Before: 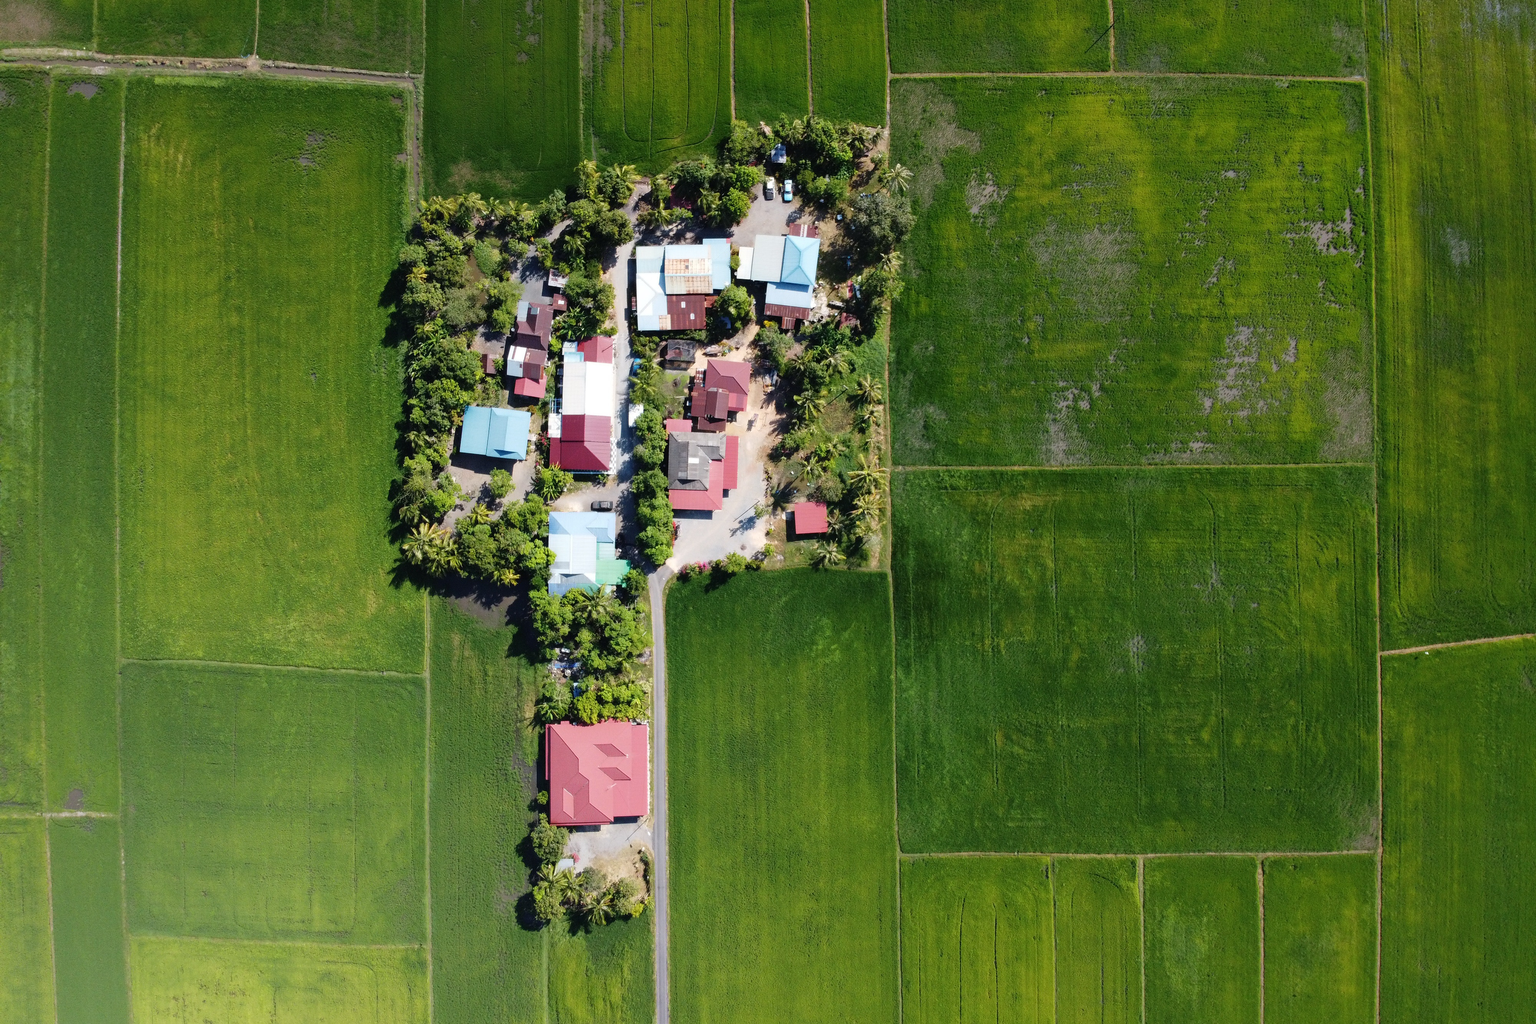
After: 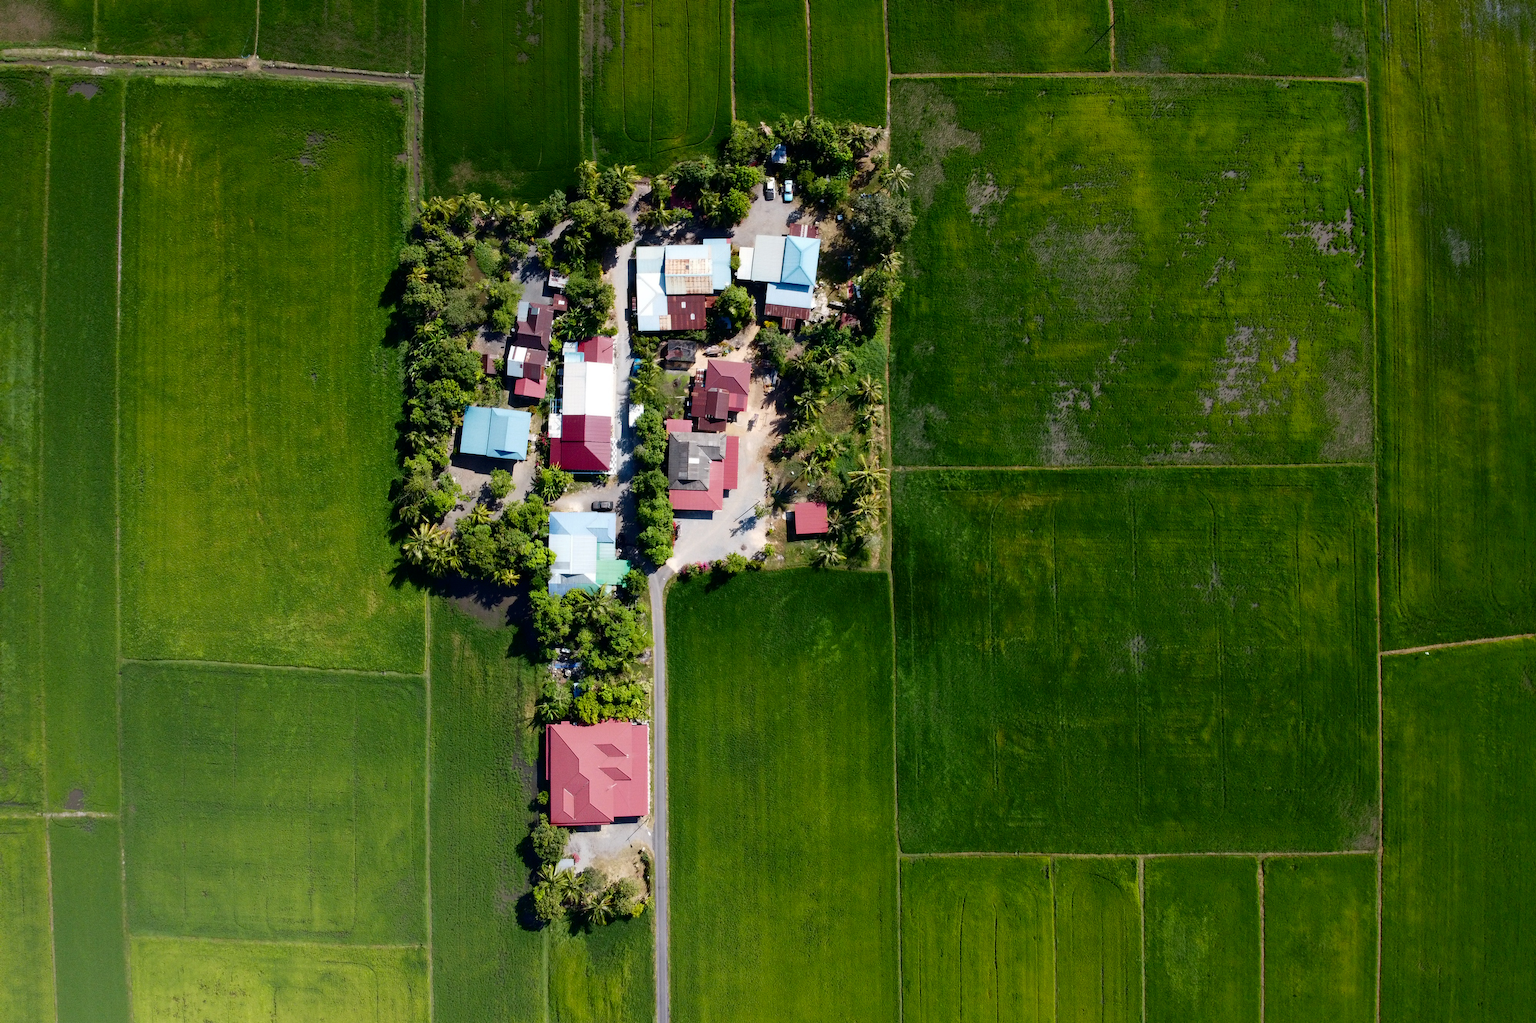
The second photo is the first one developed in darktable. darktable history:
contrast brightness saturation: contrast 0.066, brightness -0.125, saturation 0.059
exposure: black level correction 0.002, compensate highlight preservation false
